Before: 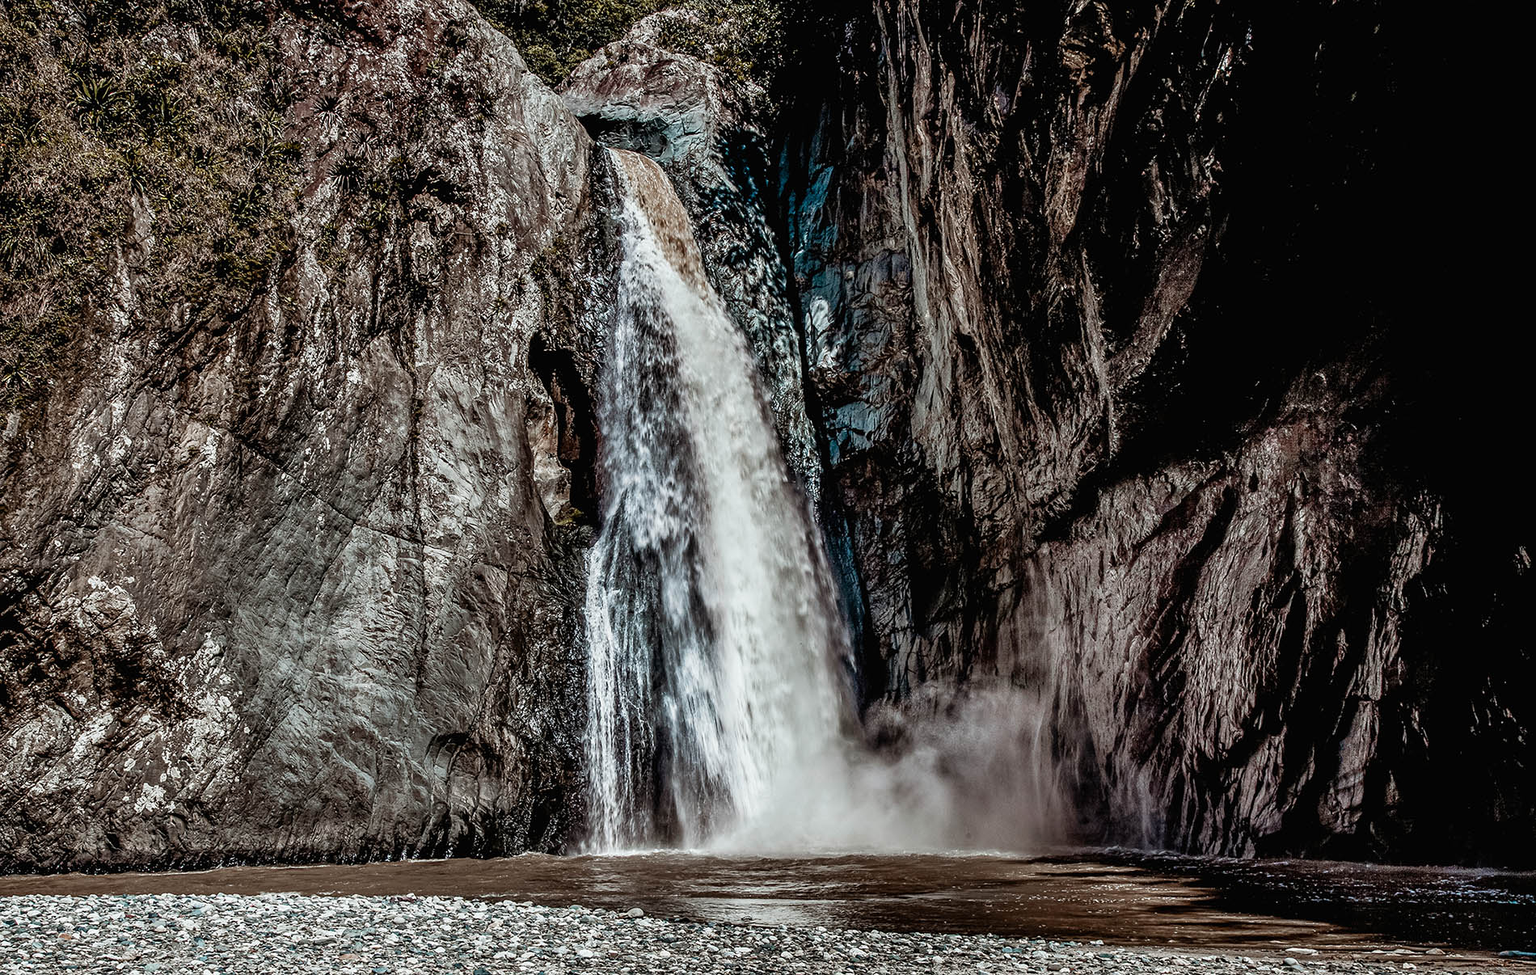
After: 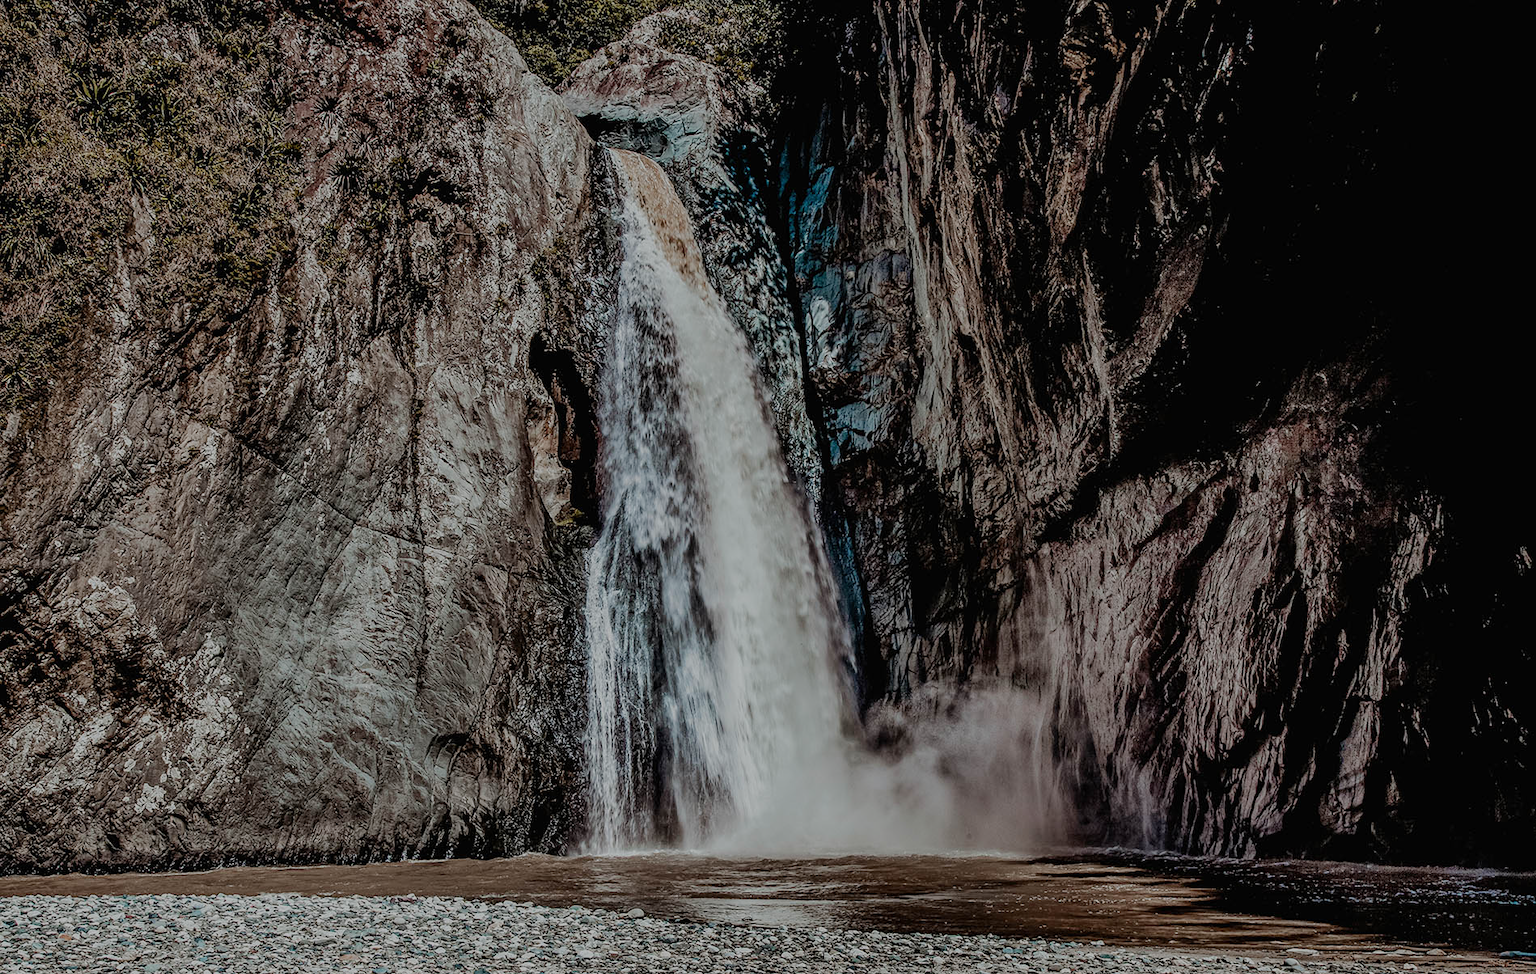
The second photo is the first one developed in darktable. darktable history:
tone equalizer: -8 EV -0.013 EV, -7 EV 0.034 EV, -6 EV -0.007 EV, -5 EV 0.005 EV, -4 EV -0.032 EV, -3 EV -0.233 EV, -2 EV -0.646 EV, -1 EV -0.974 EV, +0 EV -0.981 EV, edges refinement/feathering 500, mask exposure compensation -1.57 EV, preserve details no
